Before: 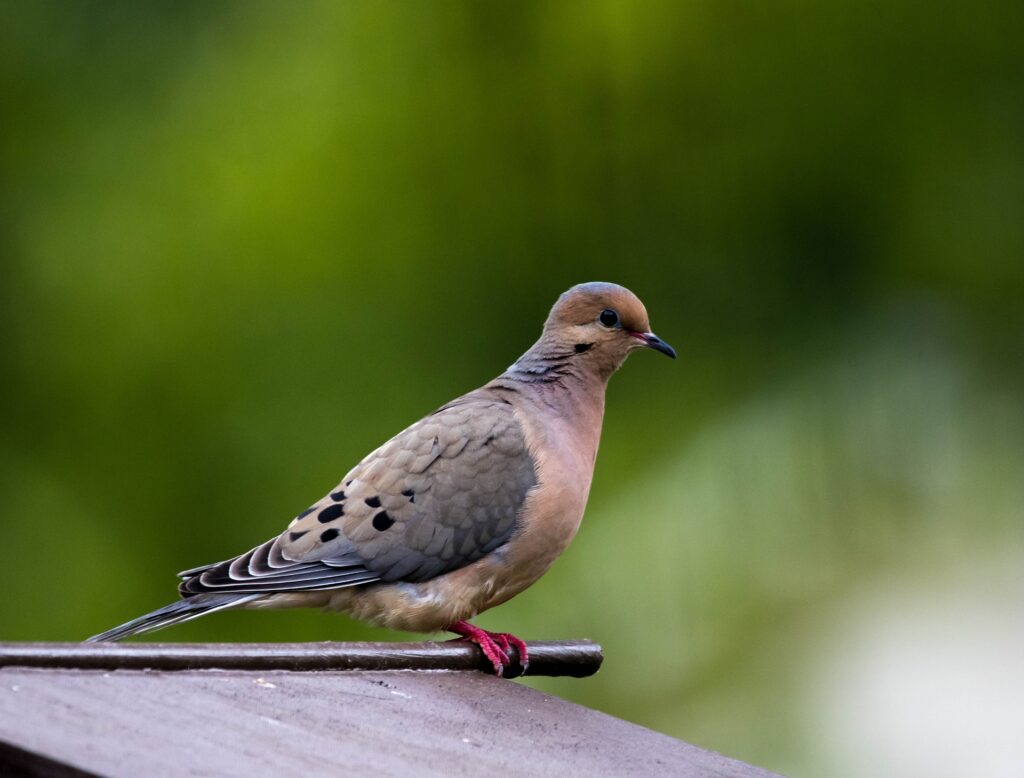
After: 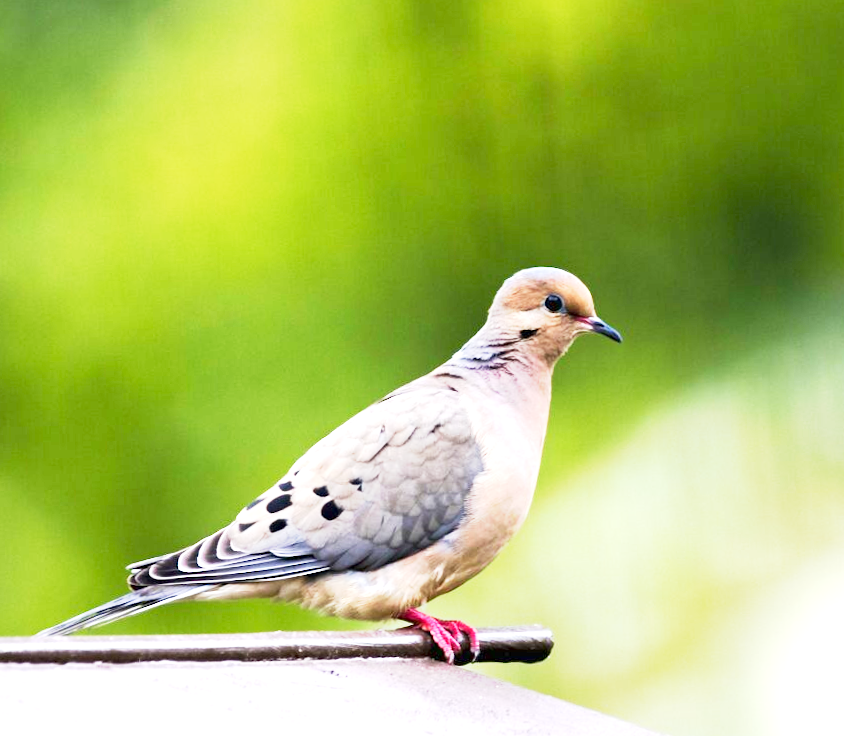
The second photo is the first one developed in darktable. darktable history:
base curve: curves: ch0 [(0, 0) (0.088, 0.125) (0.176, 0.251) (0.354, 0.501) (0.613, 0.749) (1, 0.877)], preserve colors none
crop and rotate: angle 1°, left 4.281%, top 0.642%, right 11.383%, bottom 2.486%
exposure: exposure 2.003 EV, compensate highlight preservation false
